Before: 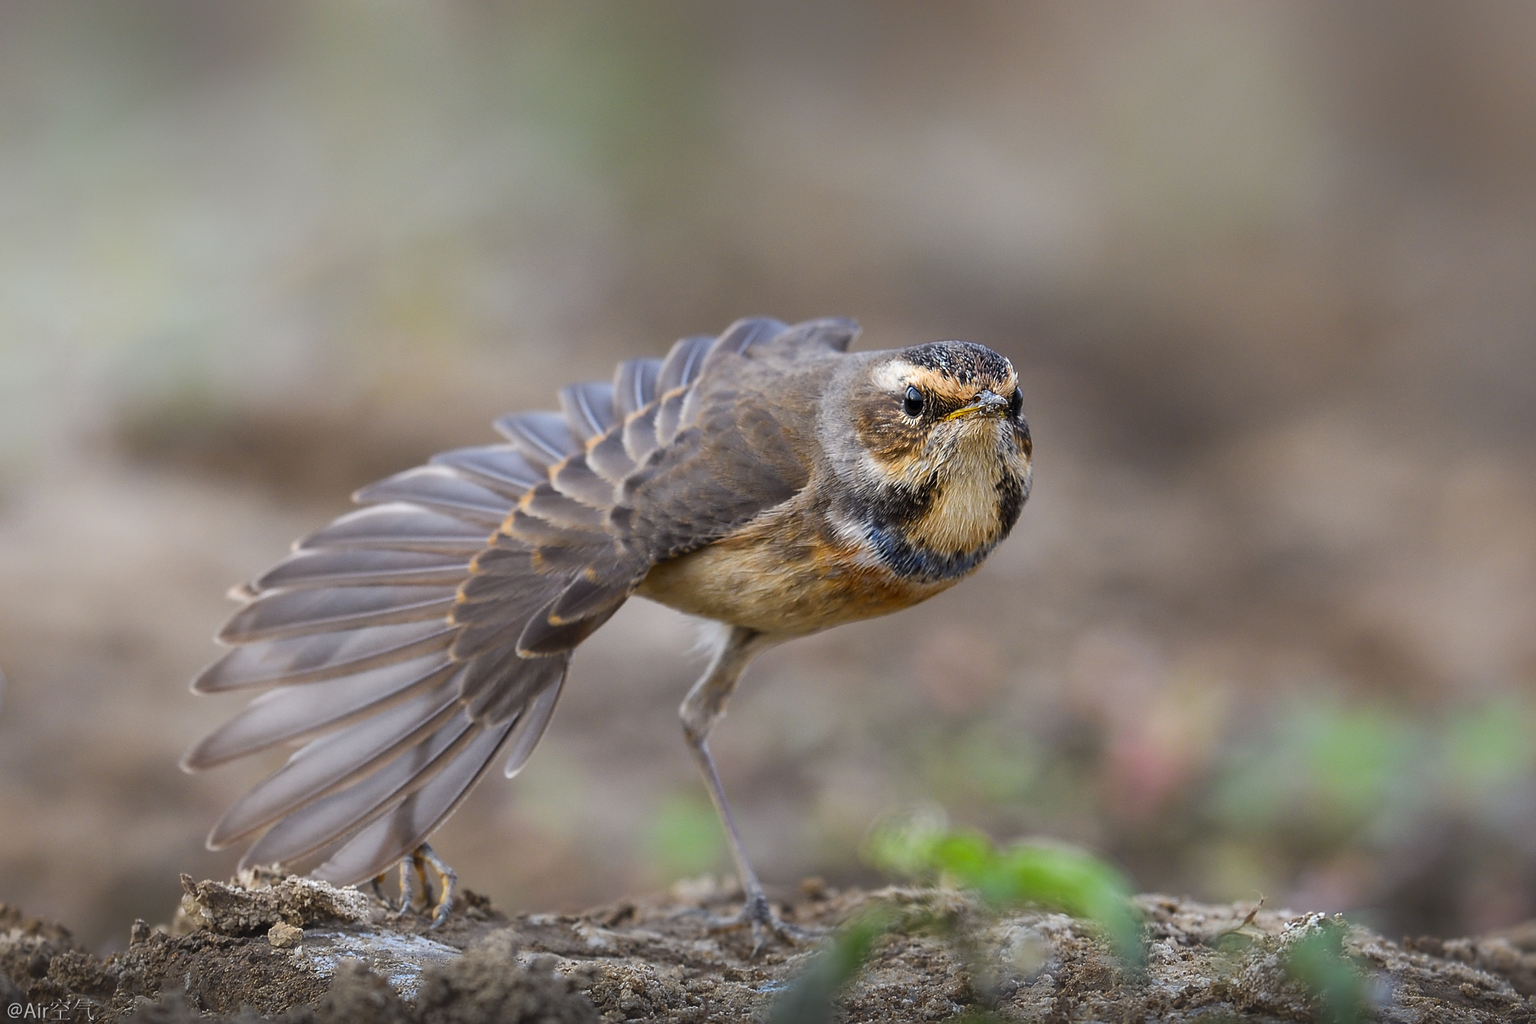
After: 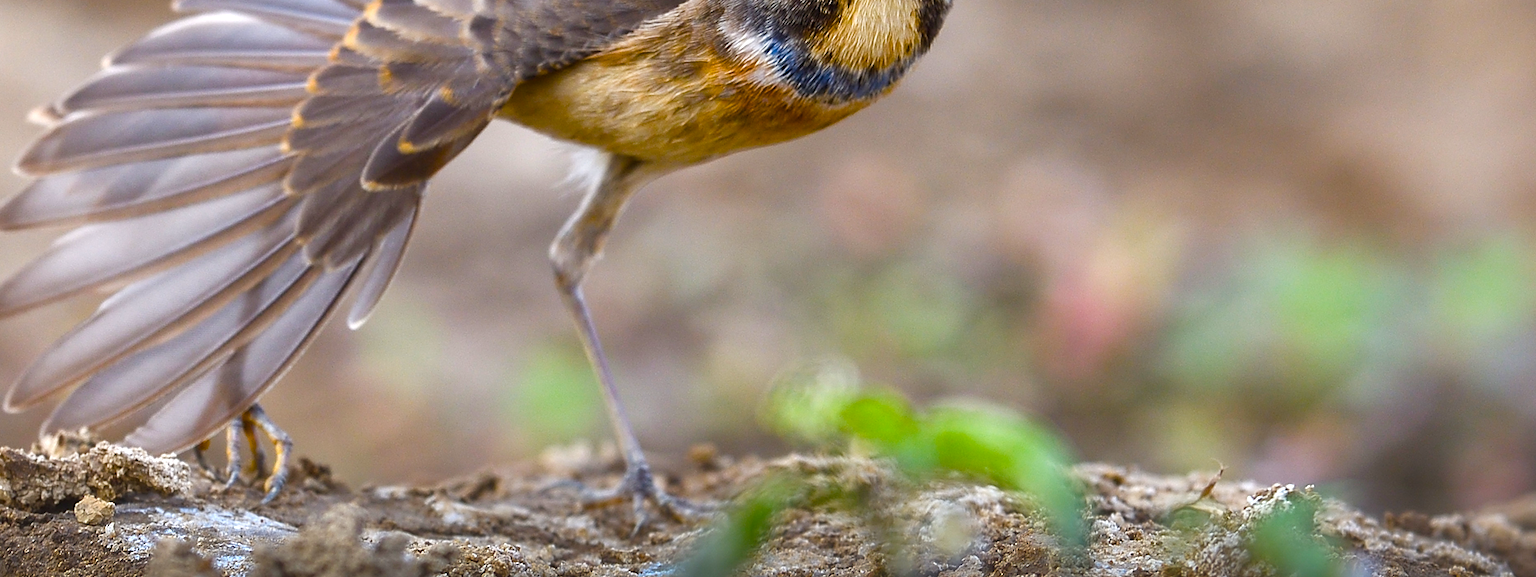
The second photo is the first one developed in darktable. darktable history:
crop and rotate: left 13.306%, top 48.129%, bottom 2.928%
color balance rgb: linear chroma grading › shadows -2.2%, linear chroma grading › highlights -15%, linear chroma grading › global chroma -10%, linear chroma grading › mid-tones -10%, perceptual saturation grading › global saturation 45%, perceptual saturation grading › highlights -50%, perceptual saturation grading › shadows 30%, perceptual brilliance grading › global brilliance 18%, global vibrance 45%
